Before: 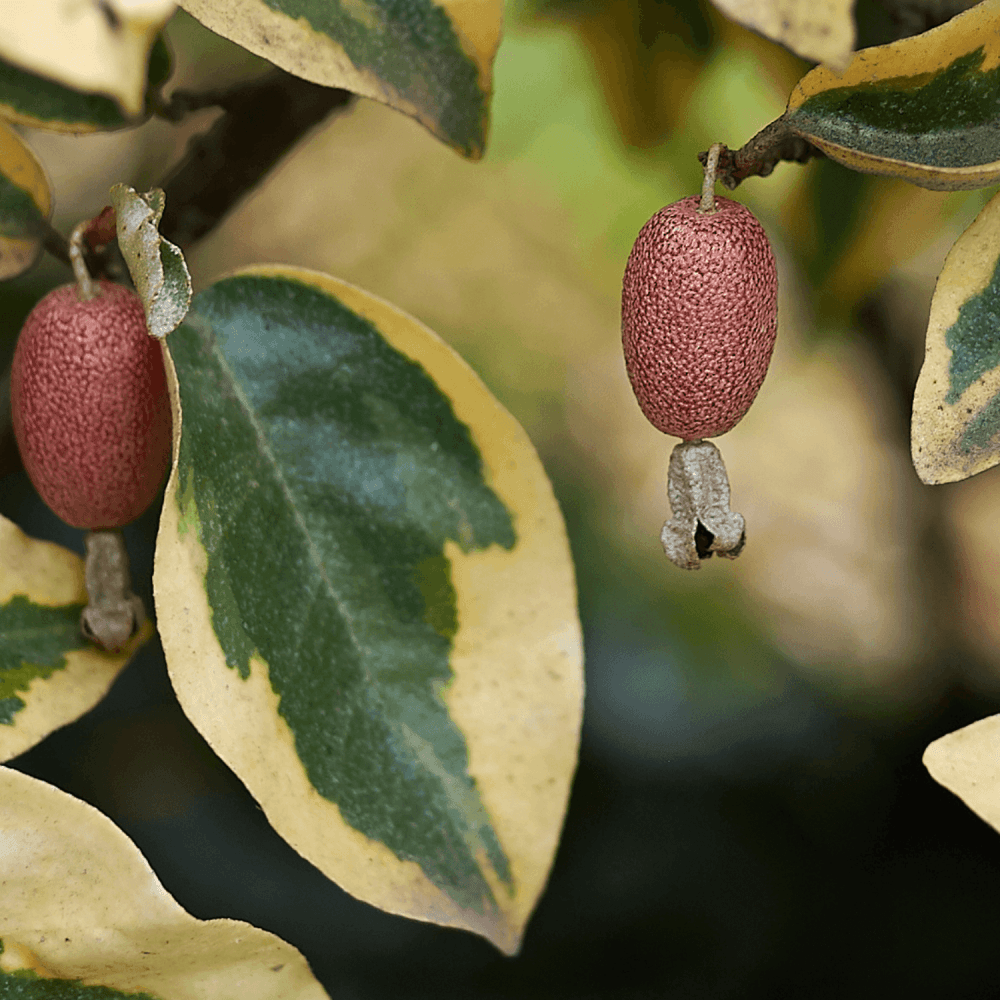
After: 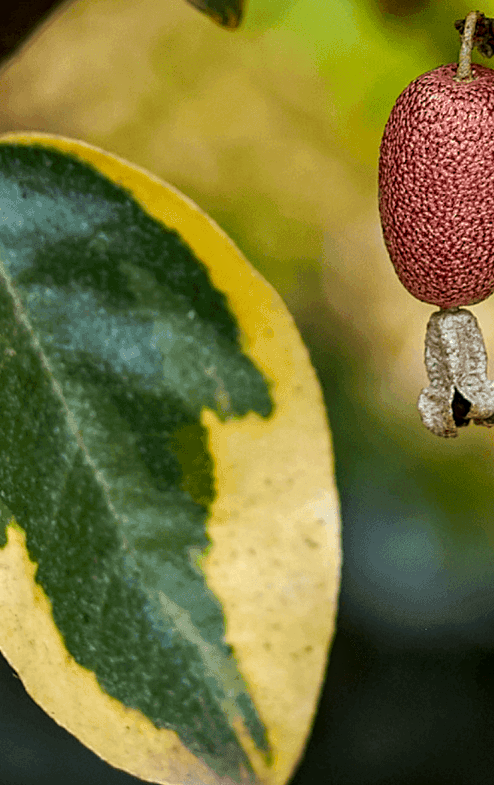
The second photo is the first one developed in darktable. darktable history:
color balance rgb: perceptual saturation grading › global saturation 25%, global vibrance 20%
crop and rotate: angle 0.02°, left 24.353%, top 13.219%, right 26.156%, bottom 8.224%
local contrast: detail 150%
